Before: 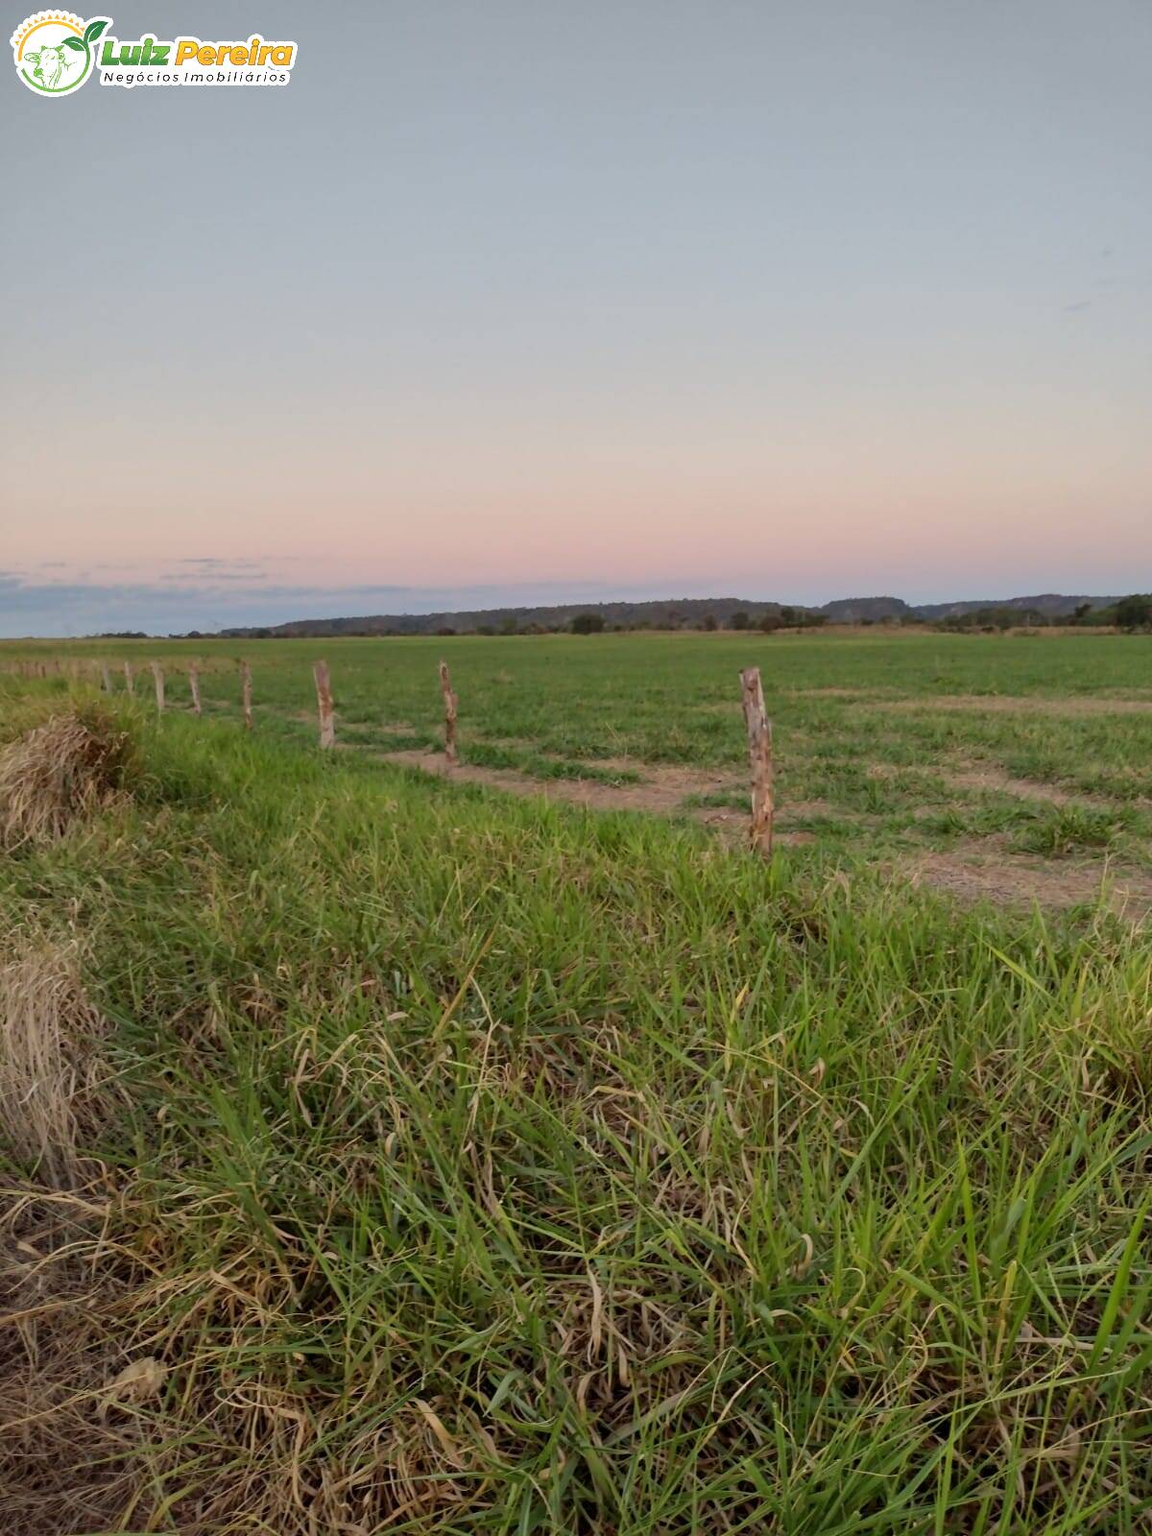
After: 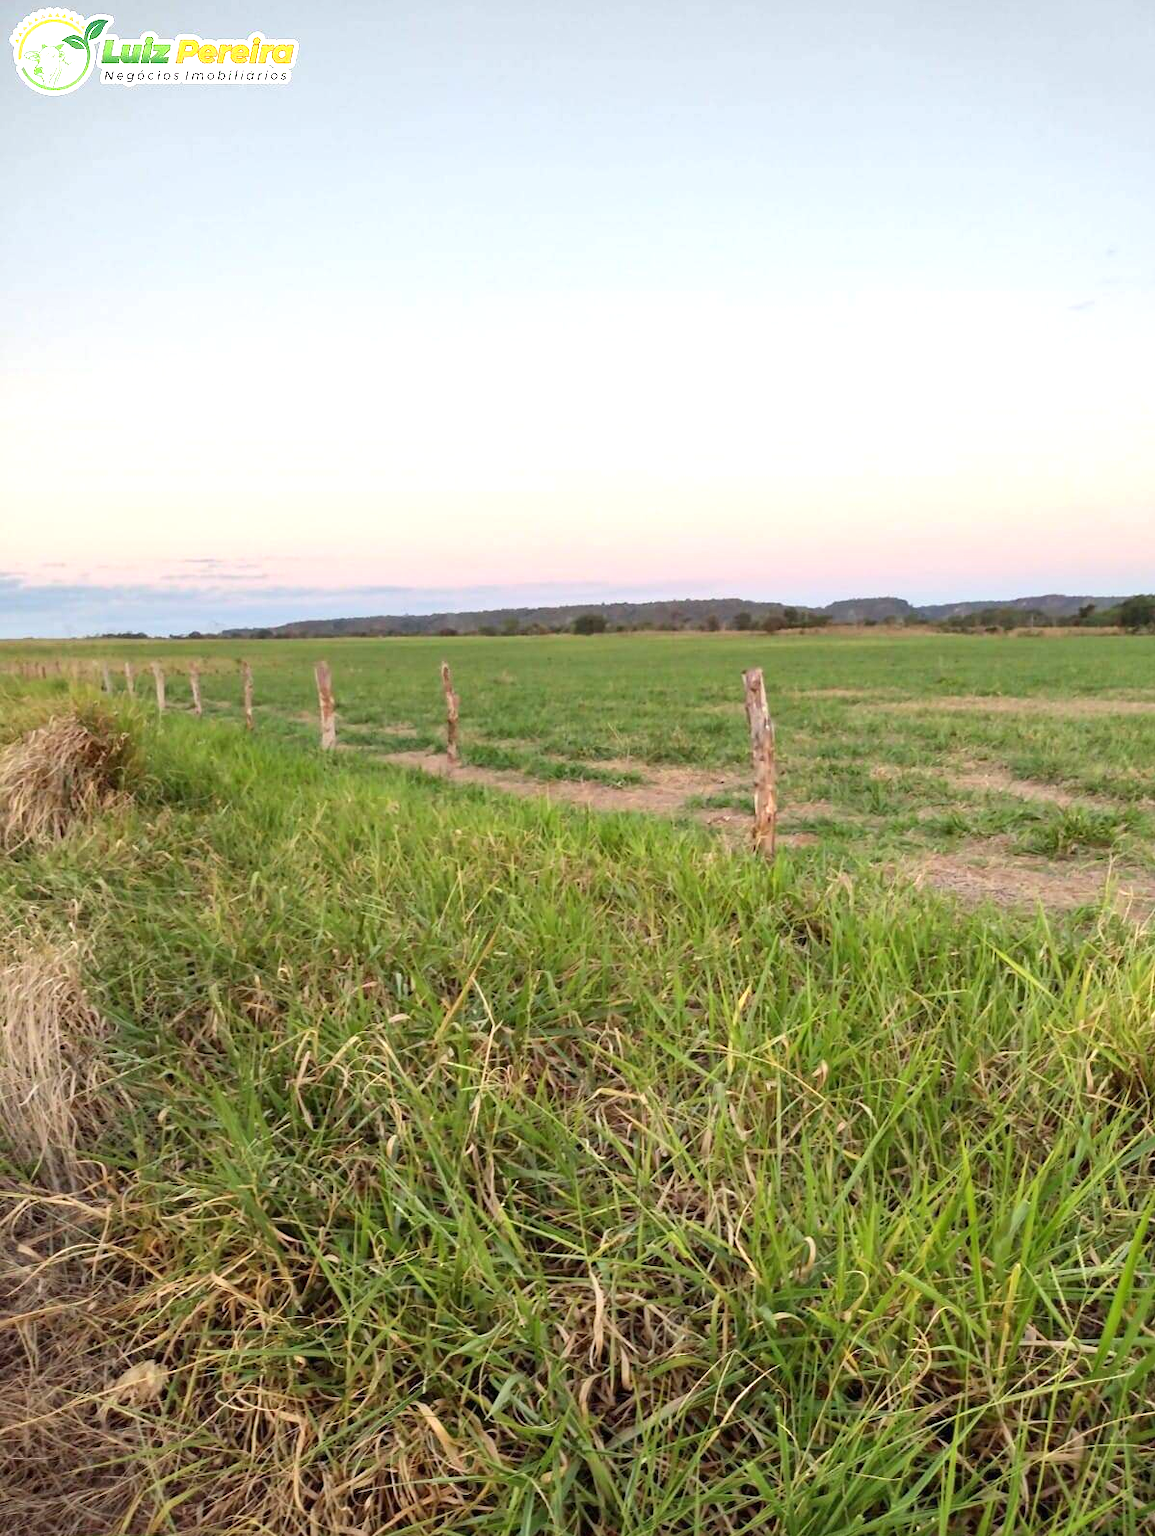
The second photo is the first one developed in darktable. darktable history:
exposure: black level correction 0, exposure 1 EV, compensate highlight preservation false
crop: top 0.135%, bottom 0.18%
